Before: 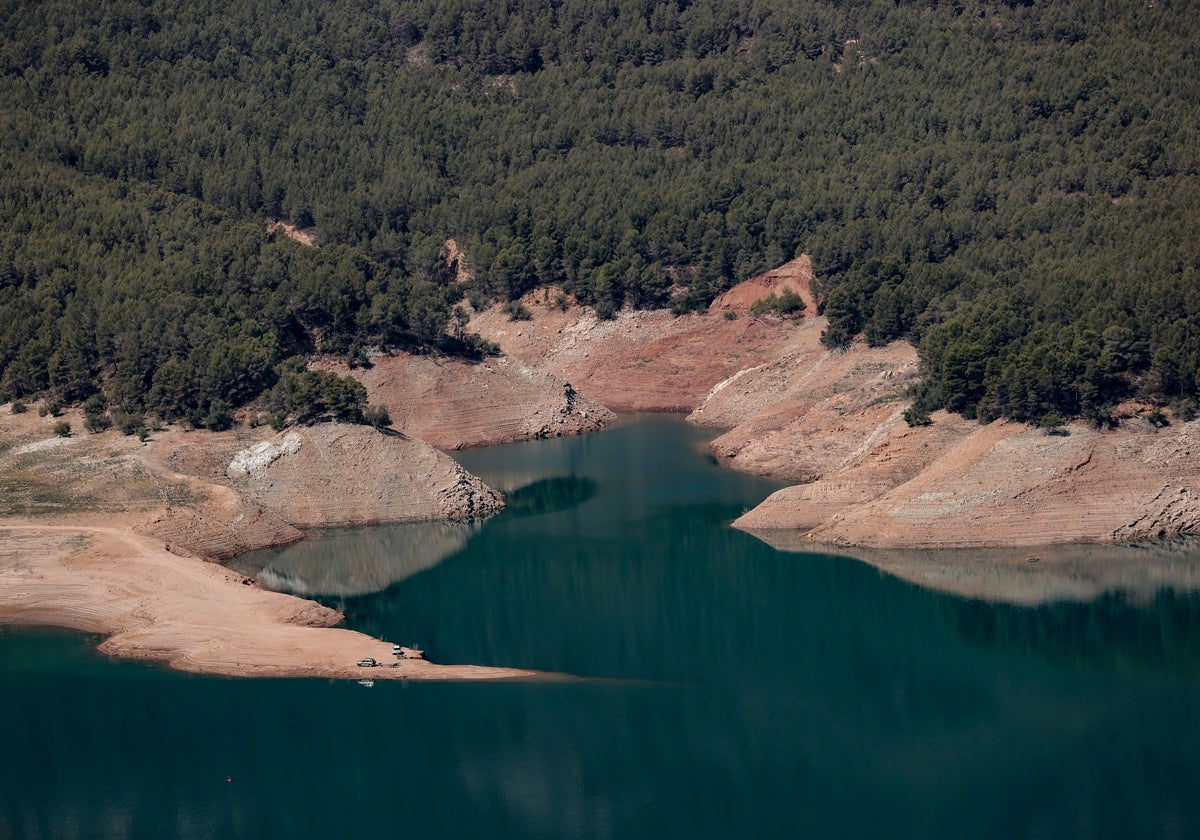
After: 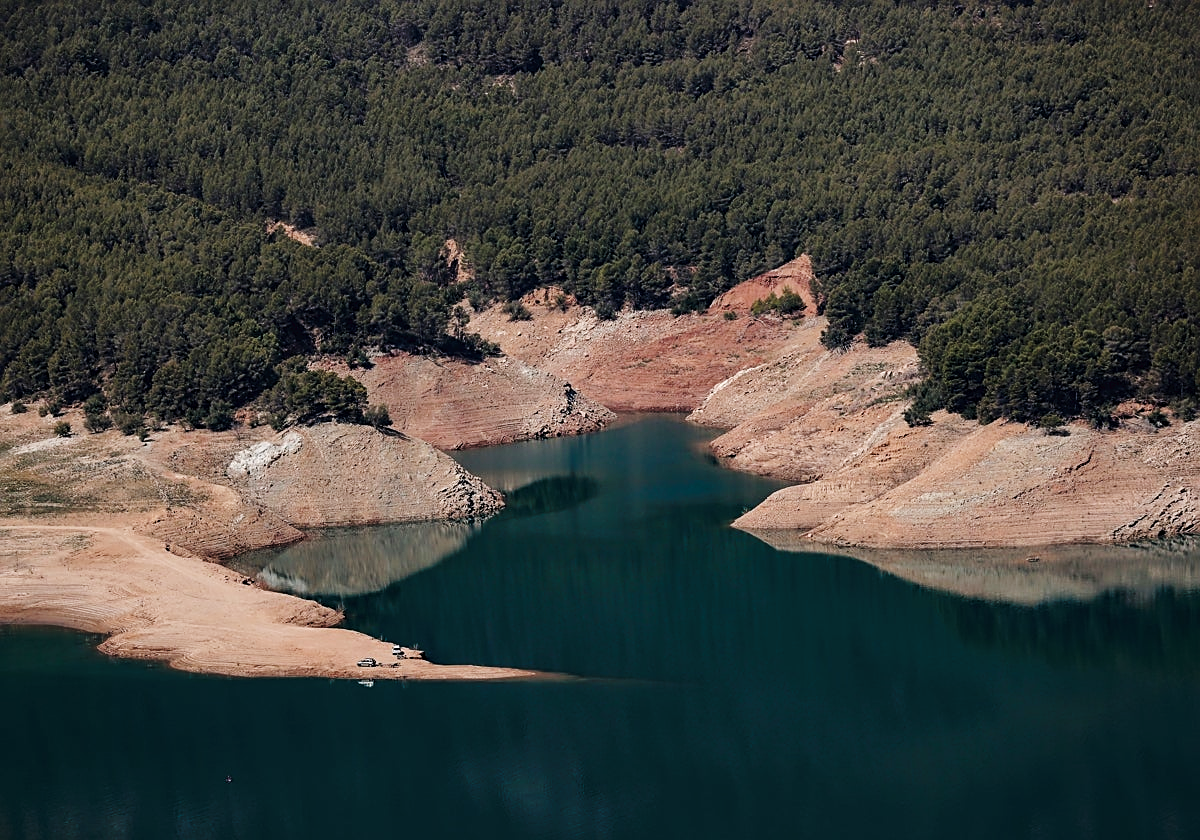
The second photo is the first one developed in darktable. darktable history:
sharpen: on, module defaults
tone curve: curves: ch0 [(0, 0) (0.003, 0.018) (0.011, 0.019) (0.025, 0.024) (0.044, 0.037) (0.069, 0.053) (0.1, 0.075) (0.136, 0.105) (0.177, 0.136) (0.224, 0.179) (0.277, 0.244) (0.335, 0.319) (0.399, 0.4) (0.468, 0.495) (0.543, 0.58) (0.623, 0.671) (0.709, 0.757) (0.801, 0.838) (0.898, 0.913) (1, 1)], preserve colors none
